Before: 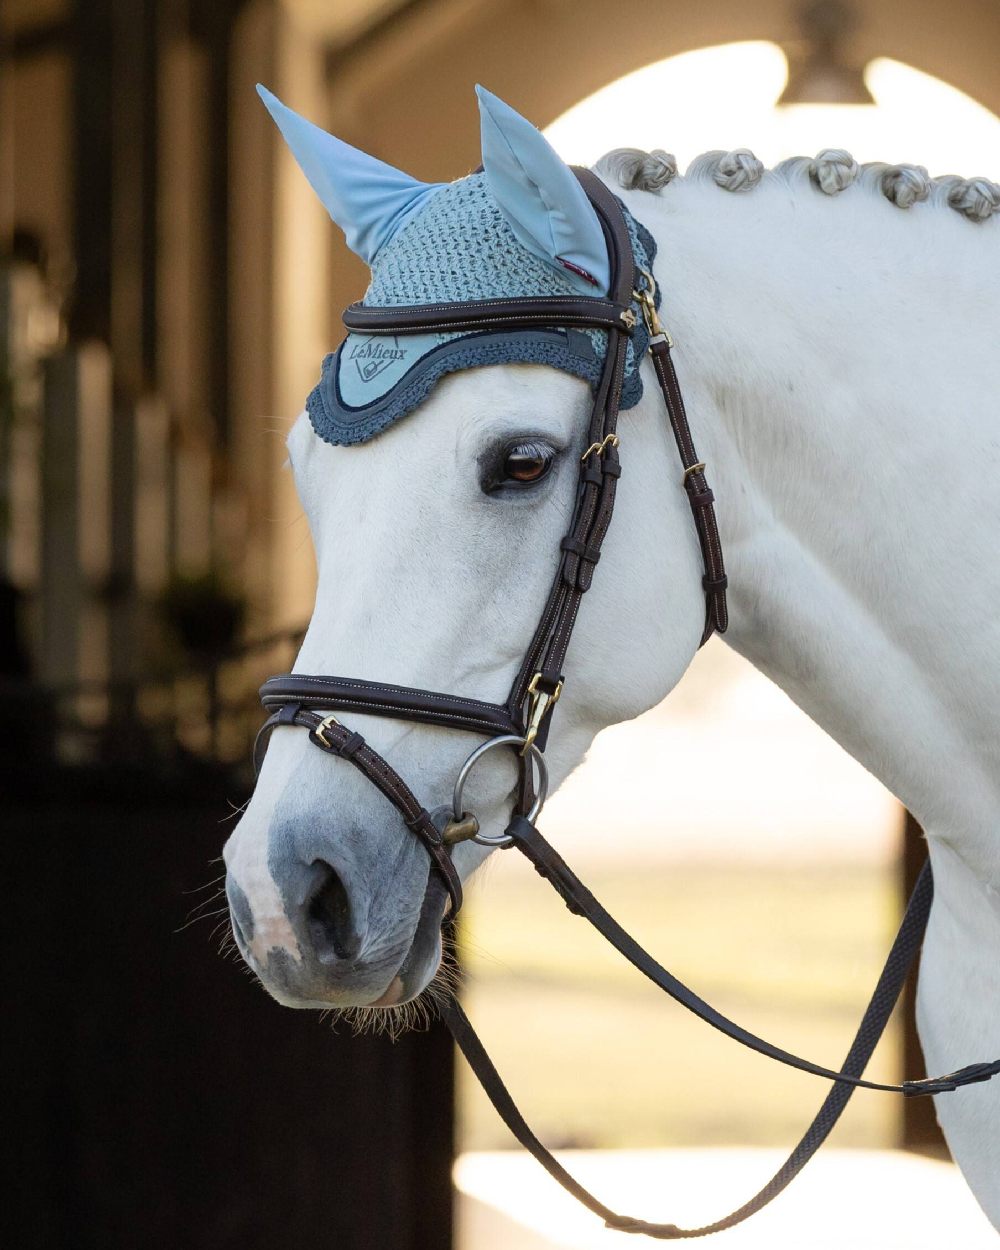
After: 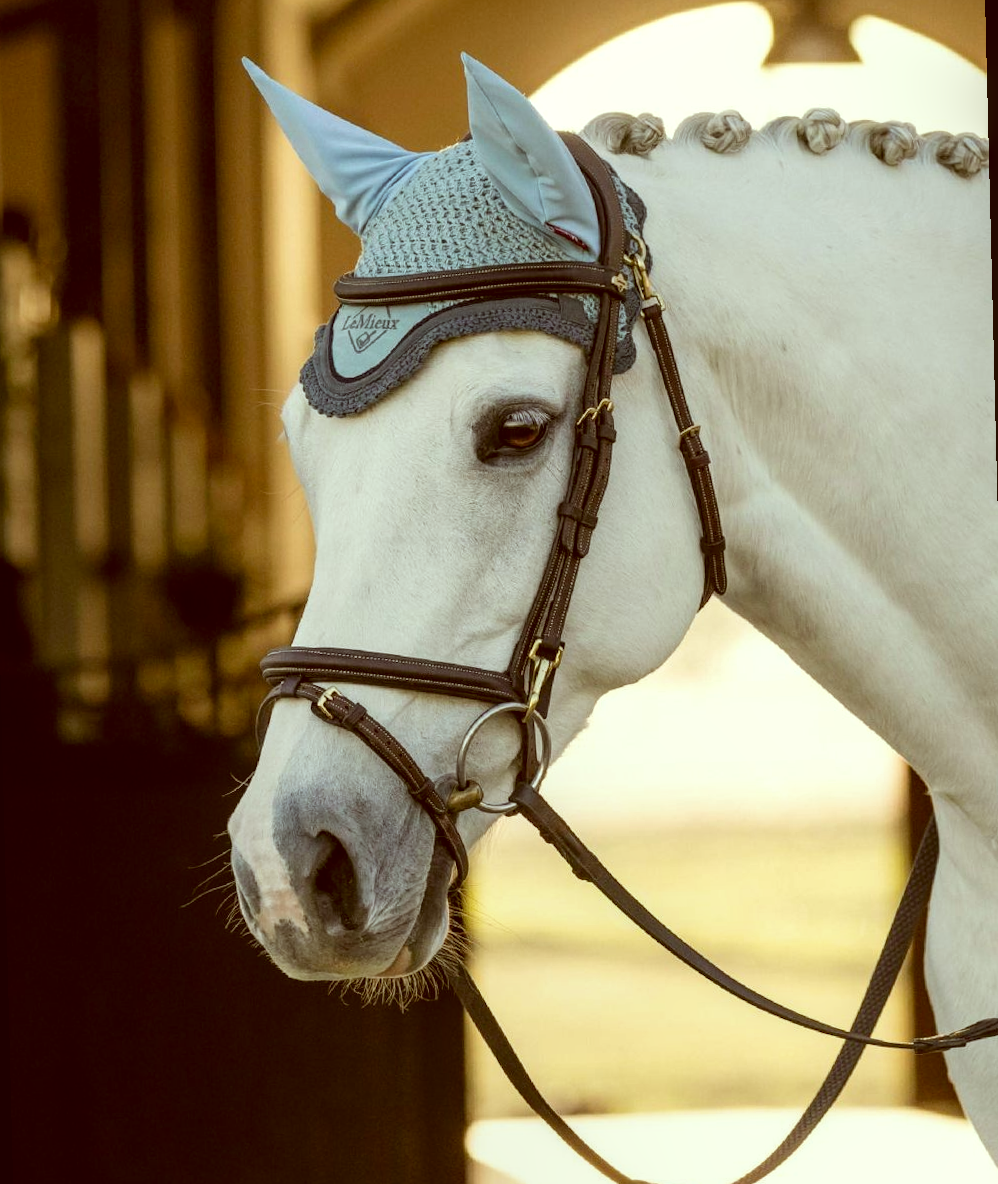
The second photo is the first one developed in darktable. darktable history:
rotate and perspective: rotation -1.42°, crop left 0.016, crop right 0.984, crop top 0.035, crop bottom 0.965
contrast brightness saturation: contrast 0.05
color correction: highlights a* -5.94, highlights b* 9.48, shadows a* 10.12, shadows b* 23.94
local contrast: on, module defaults
